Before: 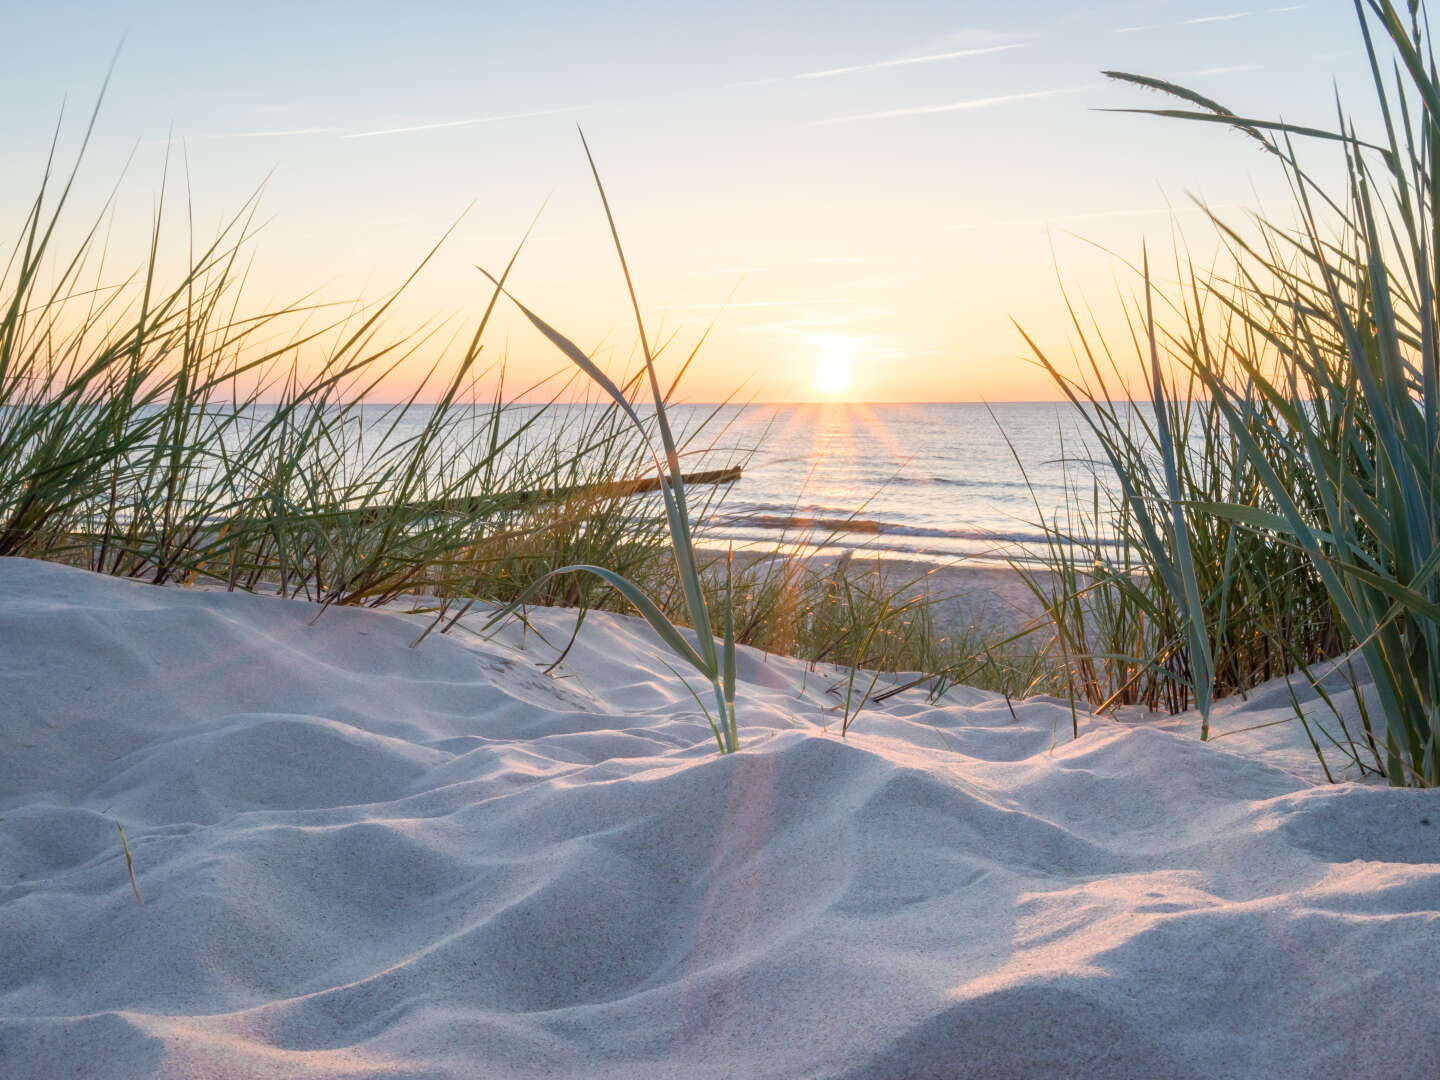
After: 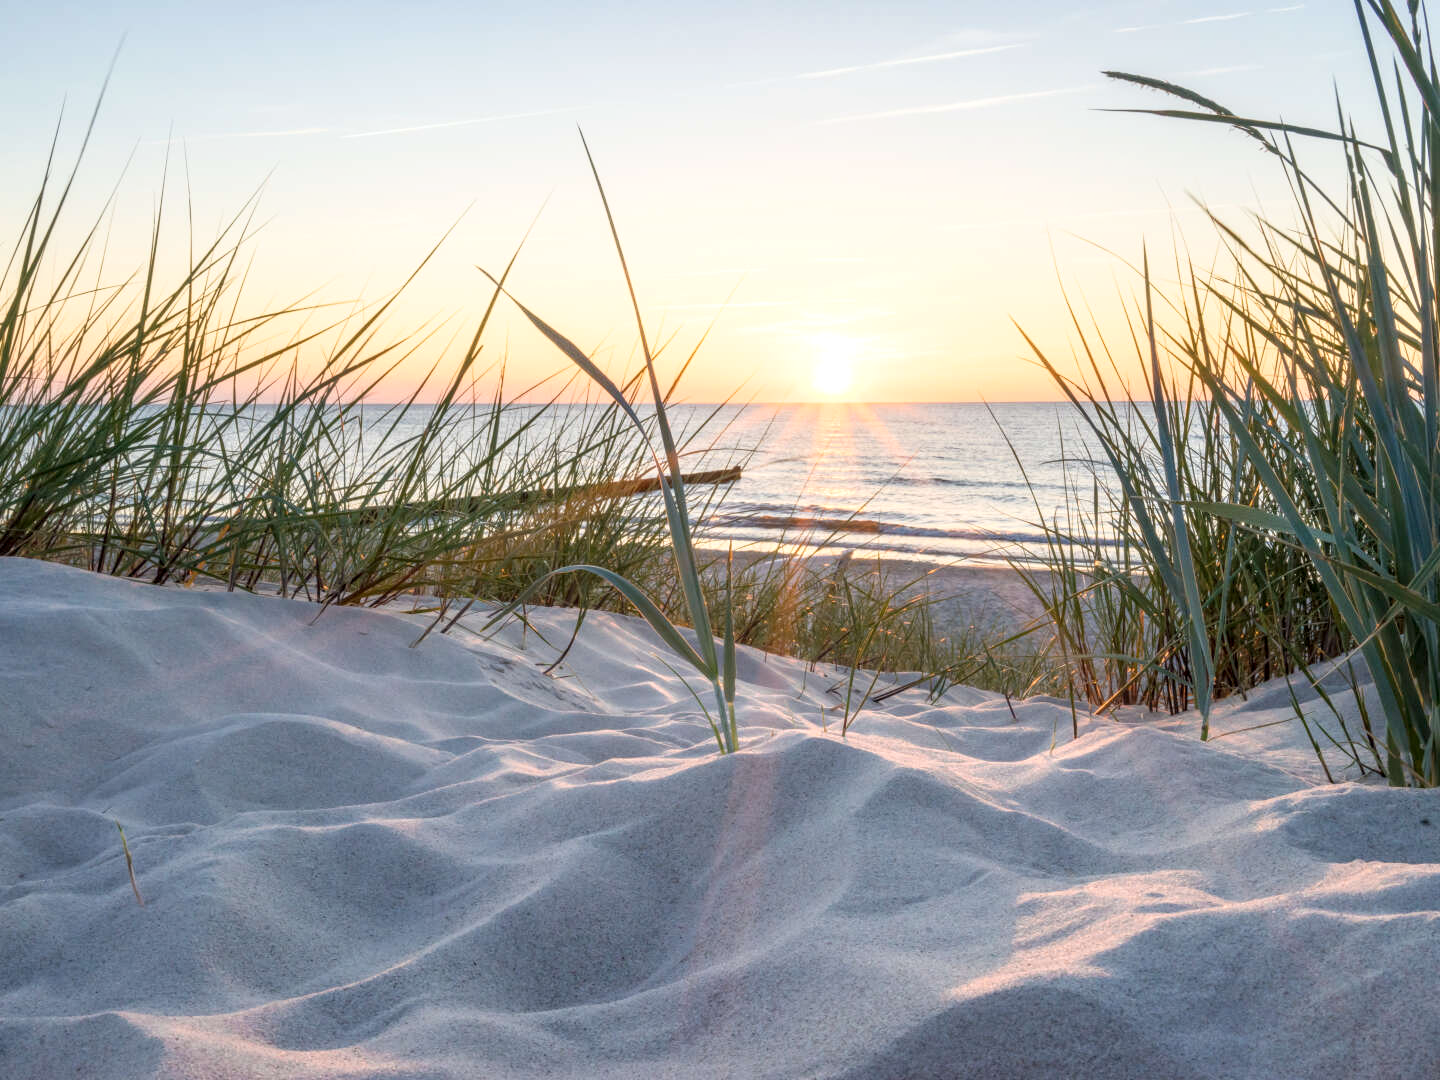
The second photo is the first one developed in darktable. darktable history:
local contrast: on, module defaults
tone equalizer: -8 EV -1.84 EV, -7 EV -1.16 EV, -6 EV -1.62 EV, smoothing diameter 25%, edges refinement/feathering 10, preserve details guided filter
shadows and highlights: shadows 0, highlights 40
